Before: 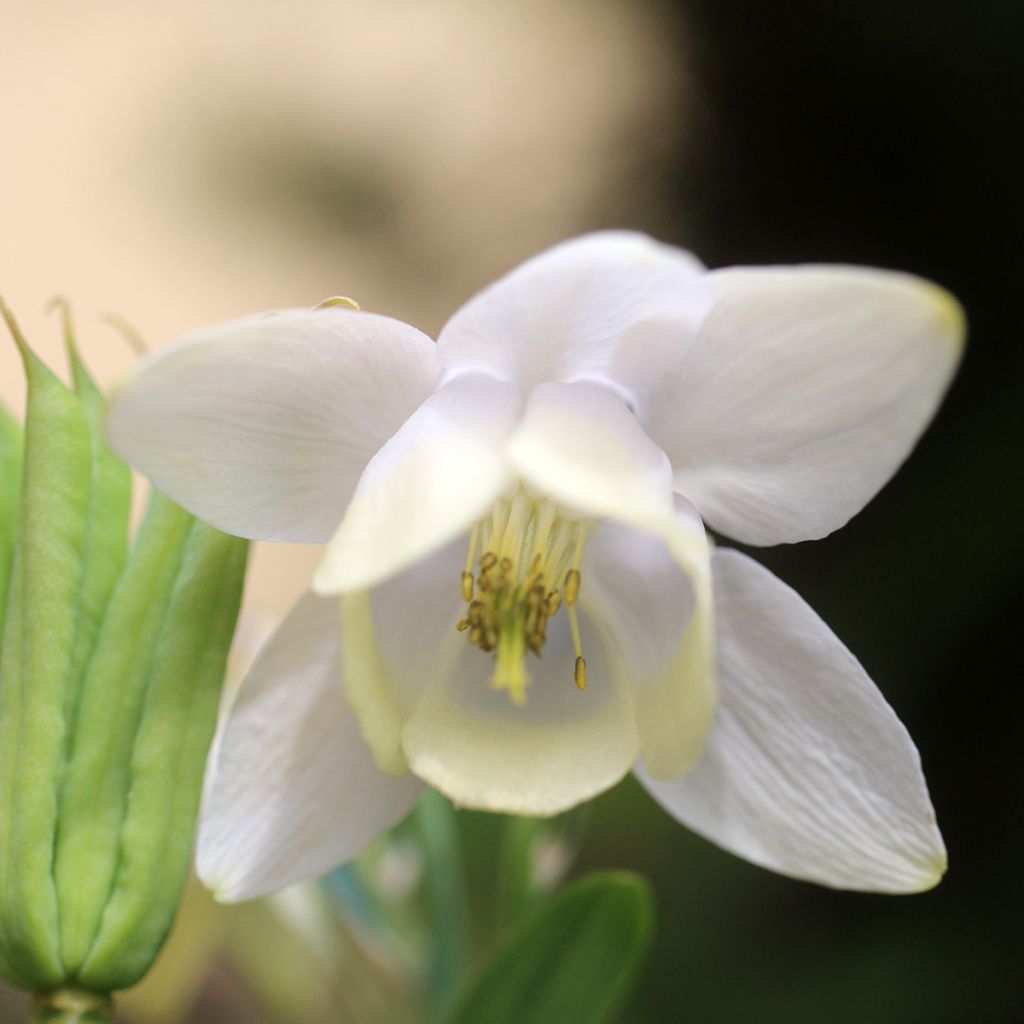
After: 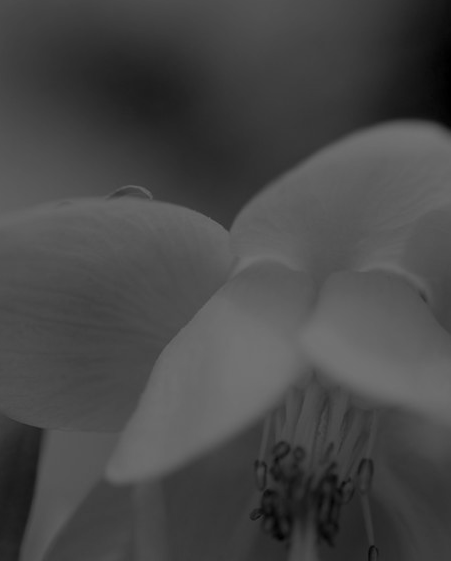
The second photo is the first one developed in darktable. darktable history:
colorize: hue 90°, saturation 19%, lightness 1.59%, version 1
color balance rgb: linear chroma grading › global chroma 9%, perceptual saturation grading › global saturation 36%, perceptual saturation grading › shadows 35%, perceptual brilliance grading › global brilliance 15%, perceptual brilliance grading › shadows -35%, global vibrance 15%
crop: left 20.248%, top 10.86%, right 35.675%, bottom 34.321%
monochrome: on, module defaults
